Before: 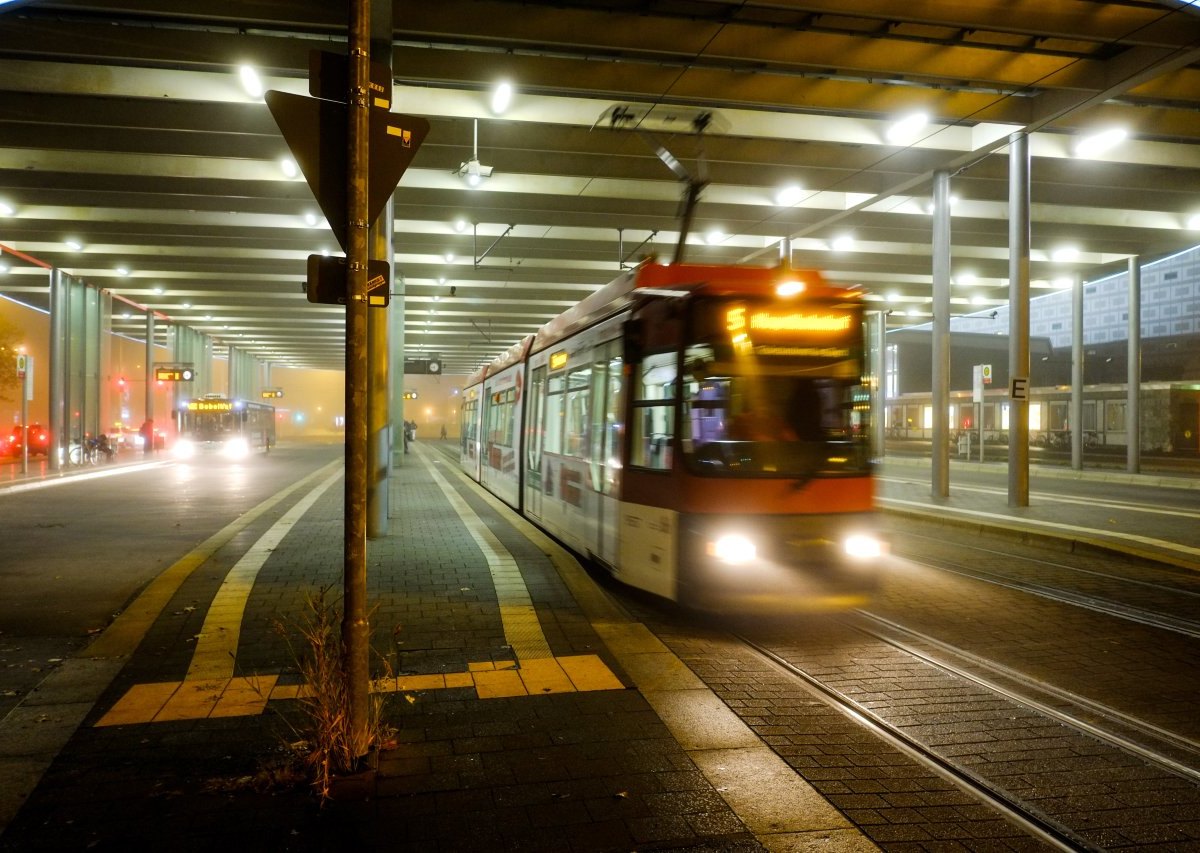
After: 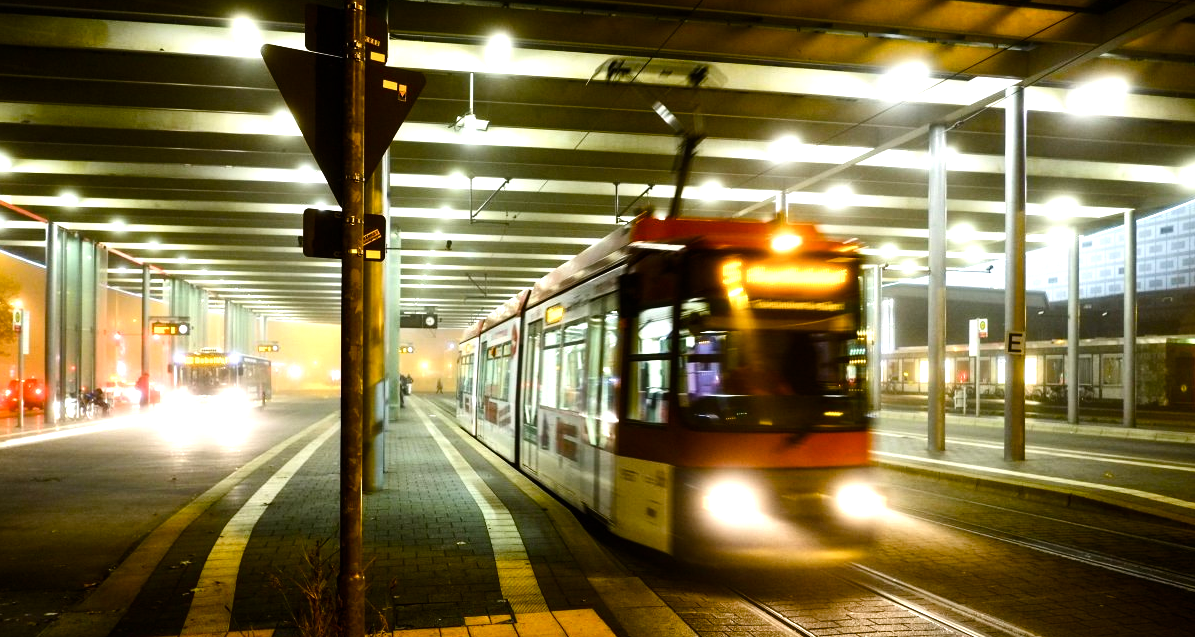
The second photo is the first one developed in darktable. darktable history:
crop: left 0.387%, top 5.469%, bottom 19.809%
color balance rgb: perceptual saturation grading › global saturation 20%, perceptual saturation grading › highlights -25%, perceptual saturation grading › shadows 50%
tone equalizer: -8 EV -1.08 EV, -7 EV -1.01 EV, -6 EV -0.867 EV, -5 EV -0.578 EV, -3 EV 0.578 EV, -2 EV 0.867 EV, -1 EV 1.01 EV, +0 EV 1.08 EV, edges refinement/feathering 500, mask exposure compensation -1.57 EV, preserve details no
